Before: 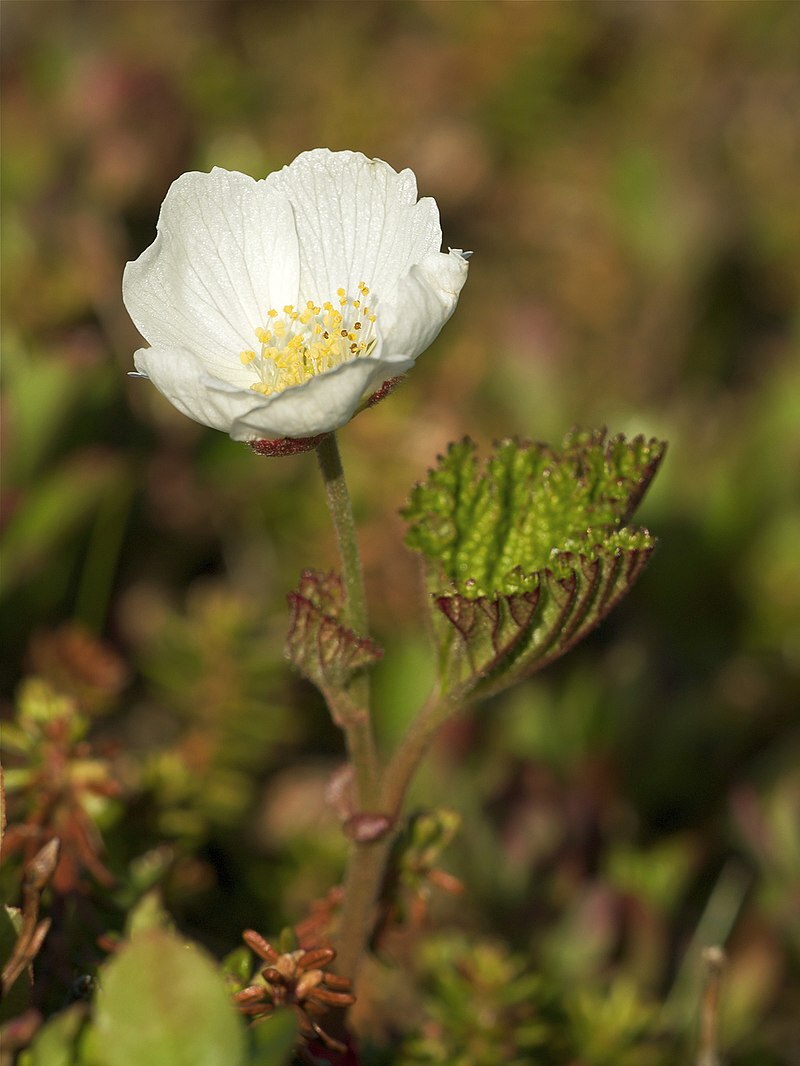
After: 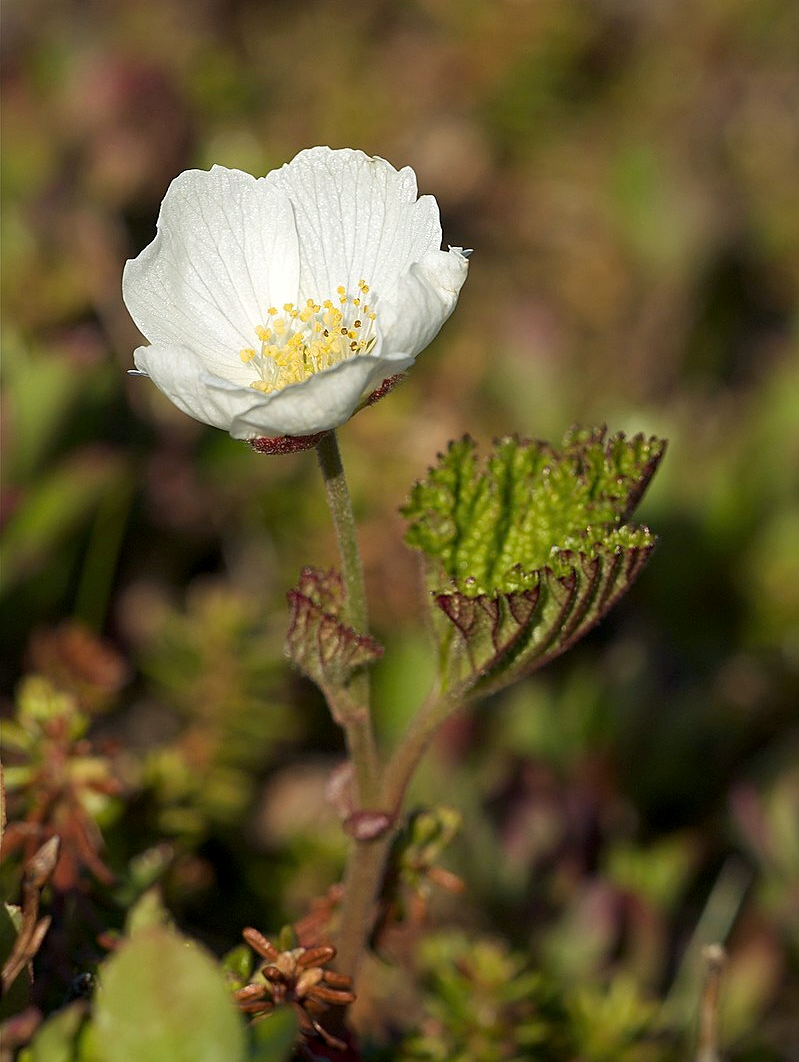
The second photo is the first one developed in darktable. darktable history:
crop: top 0.23%, bottom 0.116%
base curve: curves: ch0 [(0, 0) (0.297, 0.298) (1, 1)], preserve colors none
local contrast: mode bilateral grid, contrast 100, coarseness 99, detail 108%, midtone range 0.2
sharpen: amount 0.215
